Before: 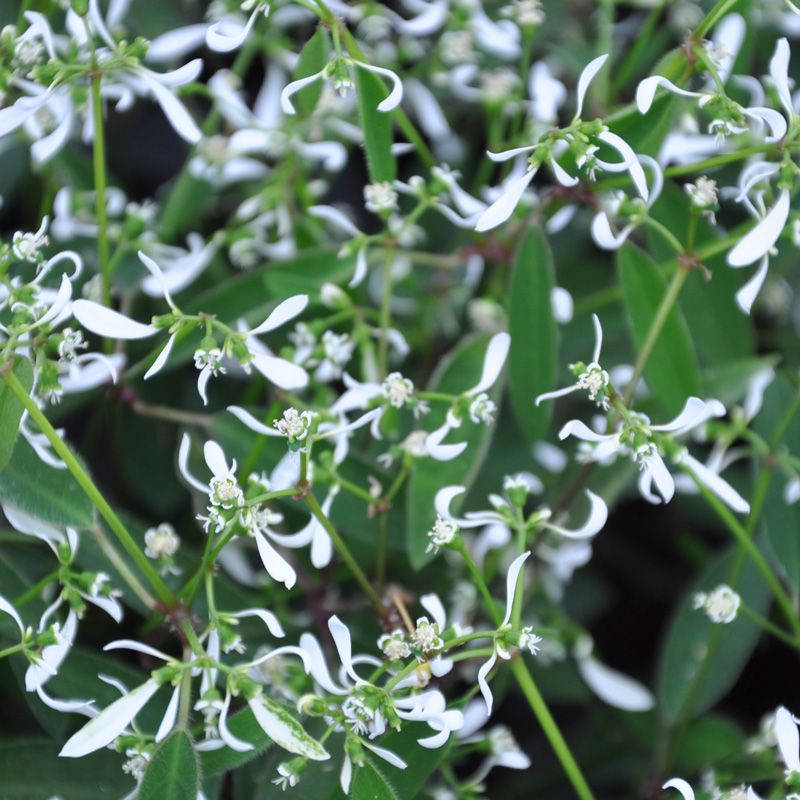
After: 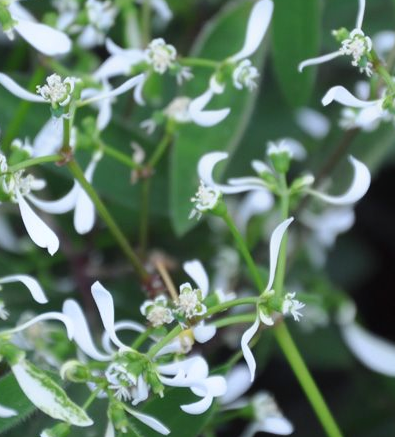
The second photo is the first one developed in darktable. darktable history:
contrast equalizer: octaves 7, y [[0.6 ×6], [0.55 ×6], [0 ×6], [0 ×6], [0 ×6]], mix -0.3
crop: left 29.672%, top 41.786%, right 20.851%, bottom 3.487%
white balance: red 0.988, blue 1.017
